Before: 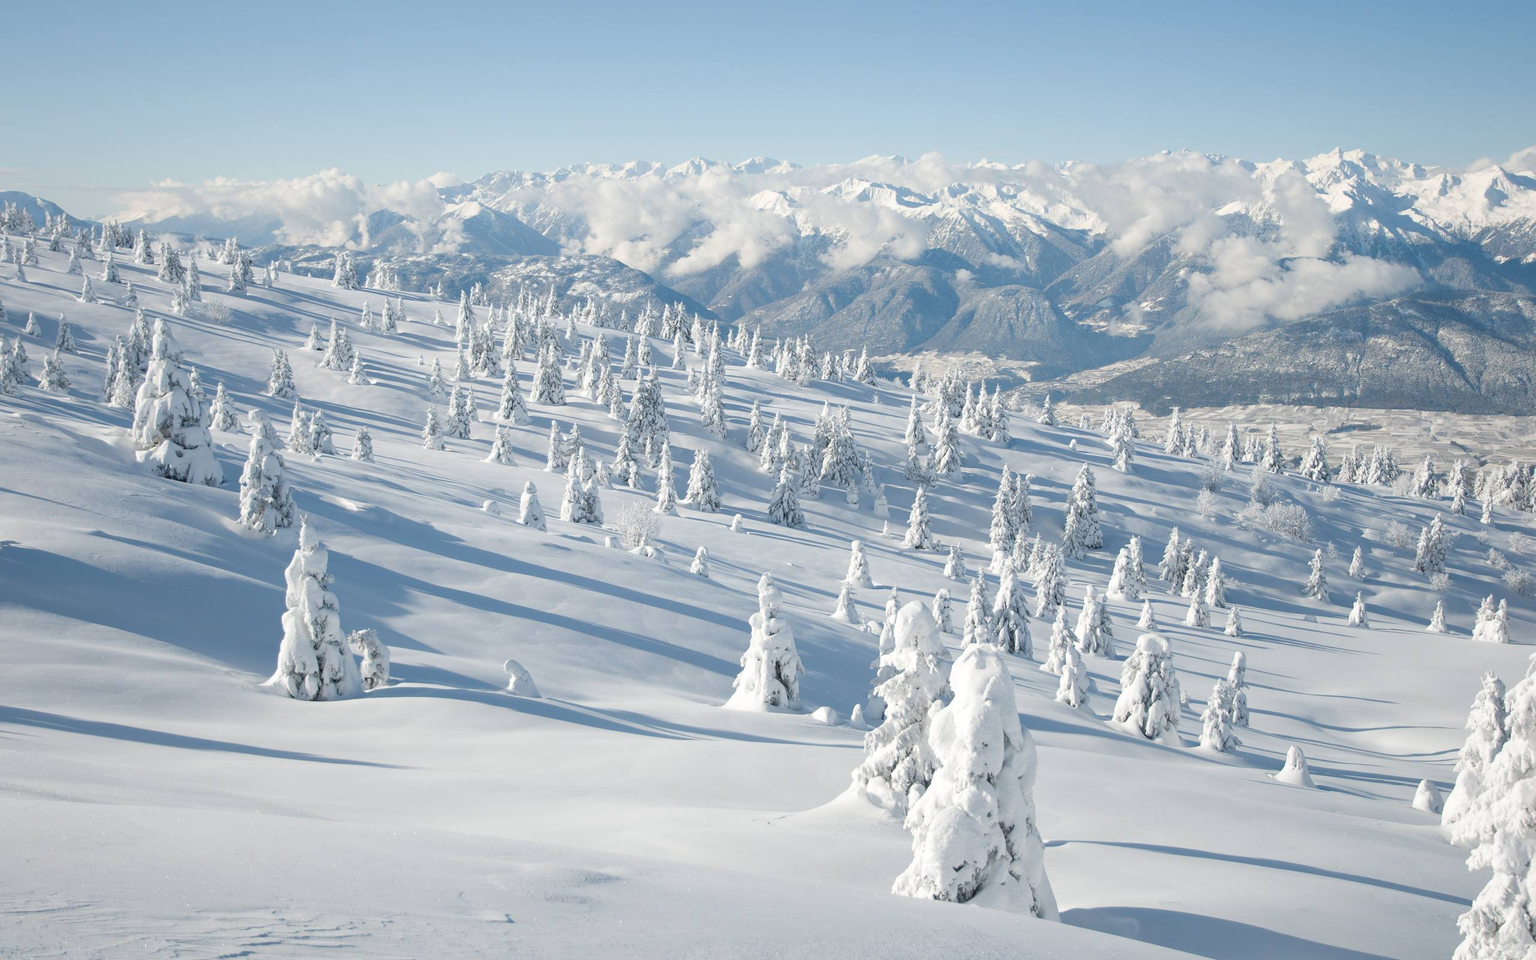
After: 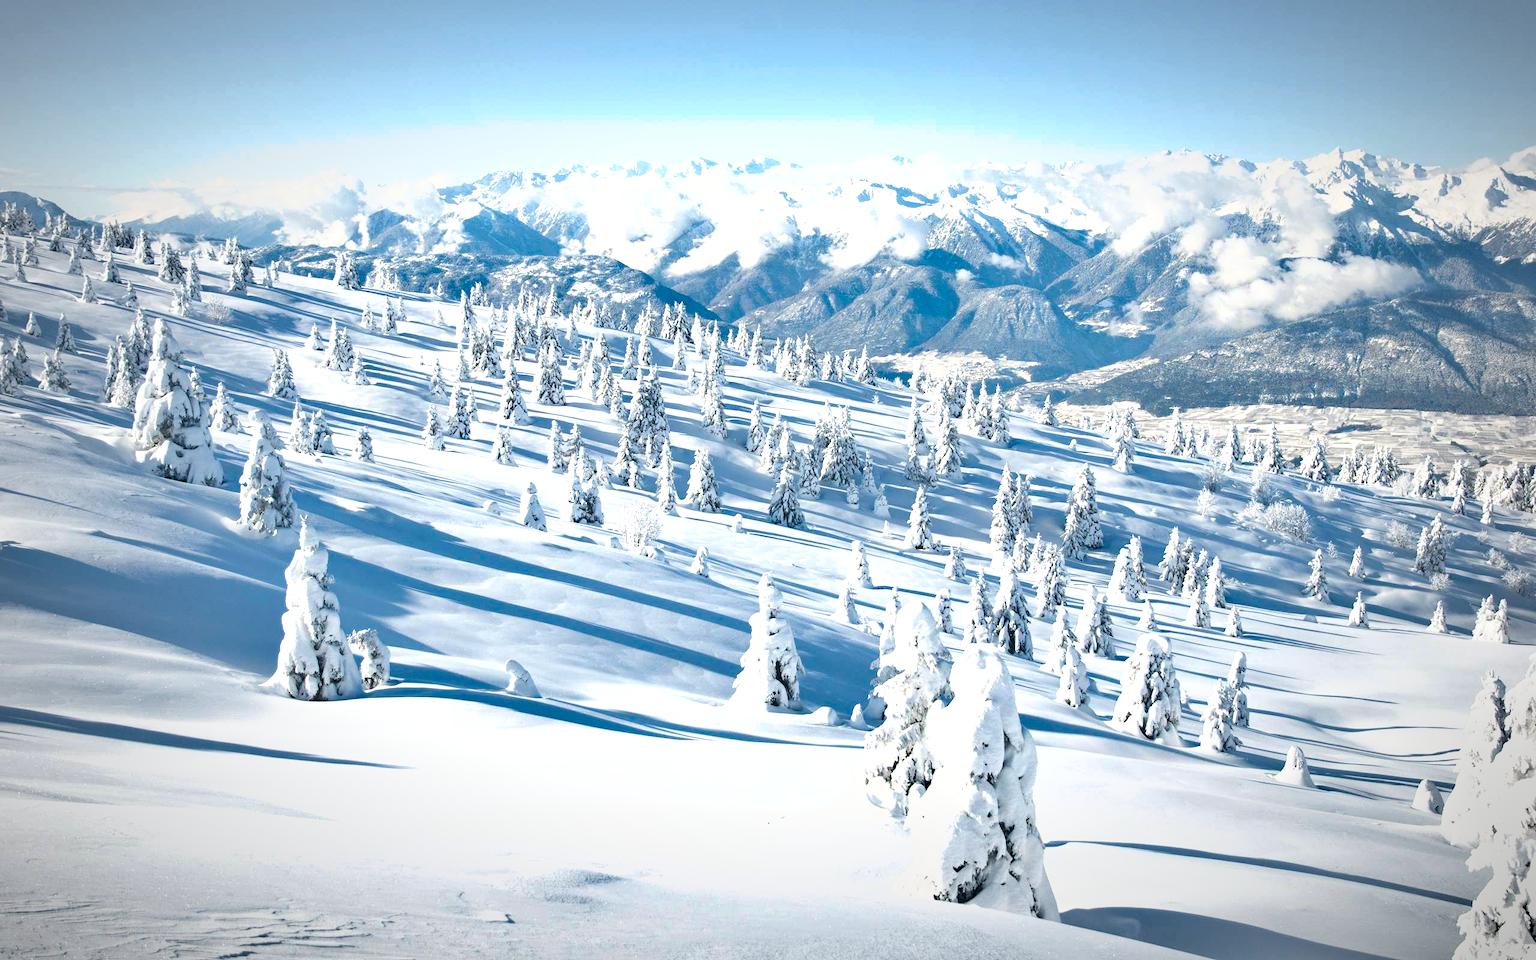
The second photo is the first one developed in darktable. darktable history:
exposure: exposure 0.768 EV, compensate highlight preservation false
vignetting: fall-off start 67.61%, fall-off radius 67.69%, automatic ratio true
color balance rgb: perceptual saturation grading › global saturation 29.793%, global vibrance 20%
shadows and highlights: low approximation 0.01, soften with gaussian
